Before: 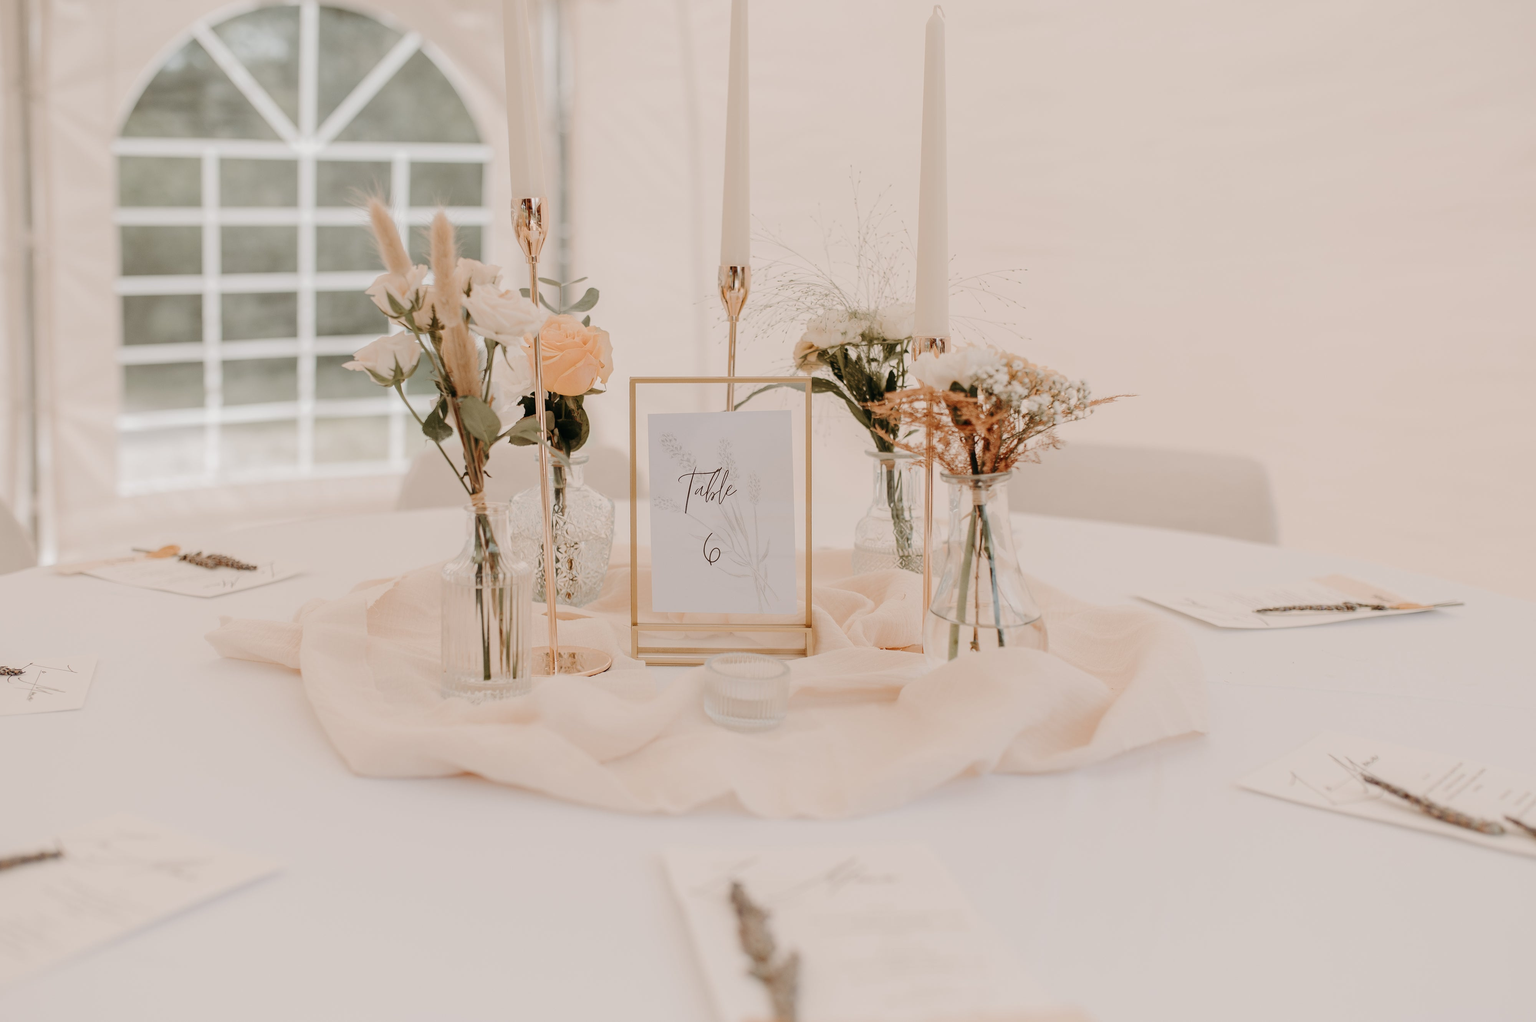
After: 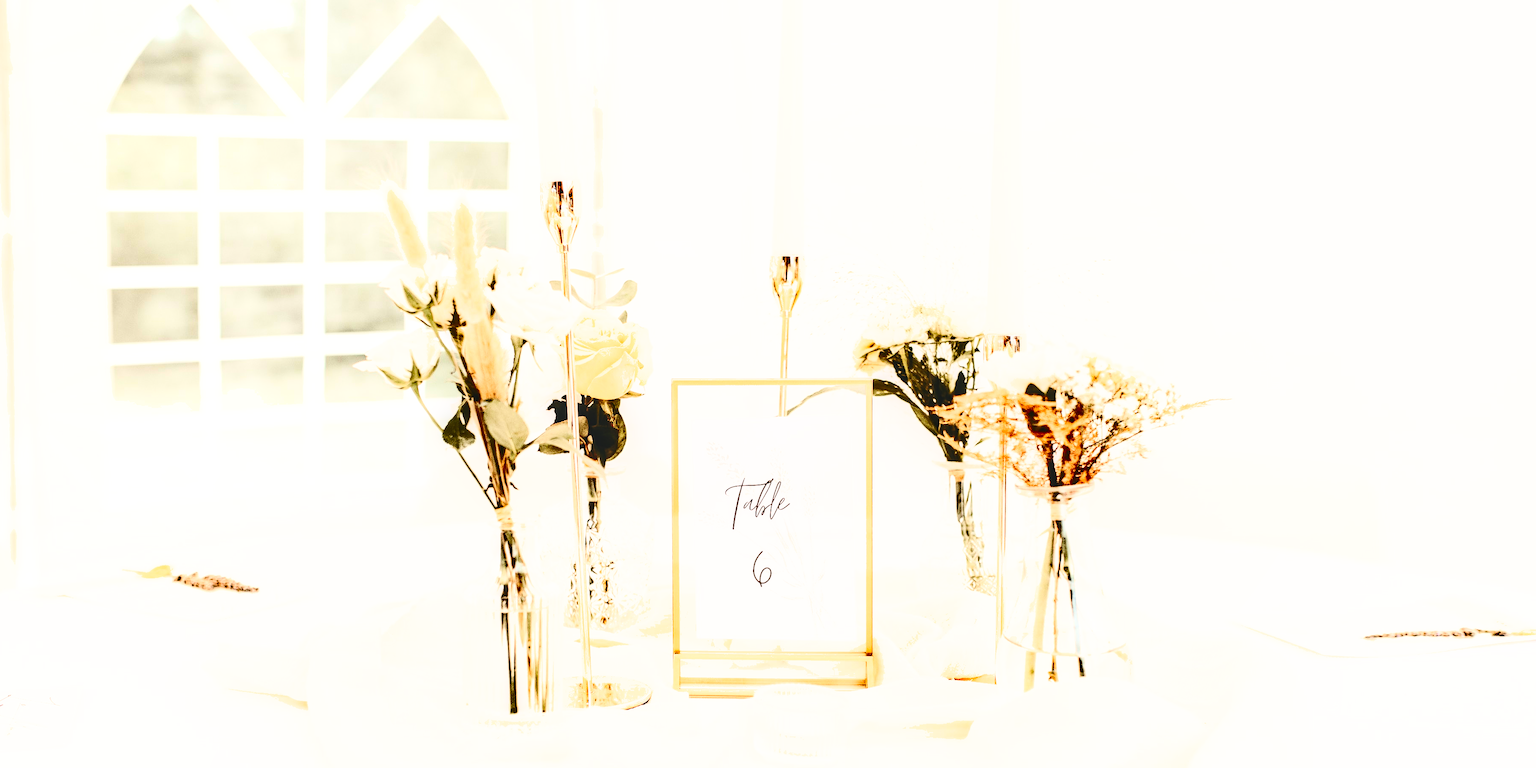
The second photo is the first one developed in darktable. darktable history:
local contrast: on, module defaults
contrast brightness saturation: contrast 0.62, brightness 0.34, saturation 0.14
crop: left 1.509%, top 3.452%, right 7.696%, bottom 28.452%
base curve: curves: ch0 [(0, 0) (0.032, 0.037) (0.105, 0.228) (0.435, 0.76) (0.856, 0.983) (1, 1)], preserve colors none
shadows and highlights: shadows 12, white point adjustment 1.2, soften with gaussian
